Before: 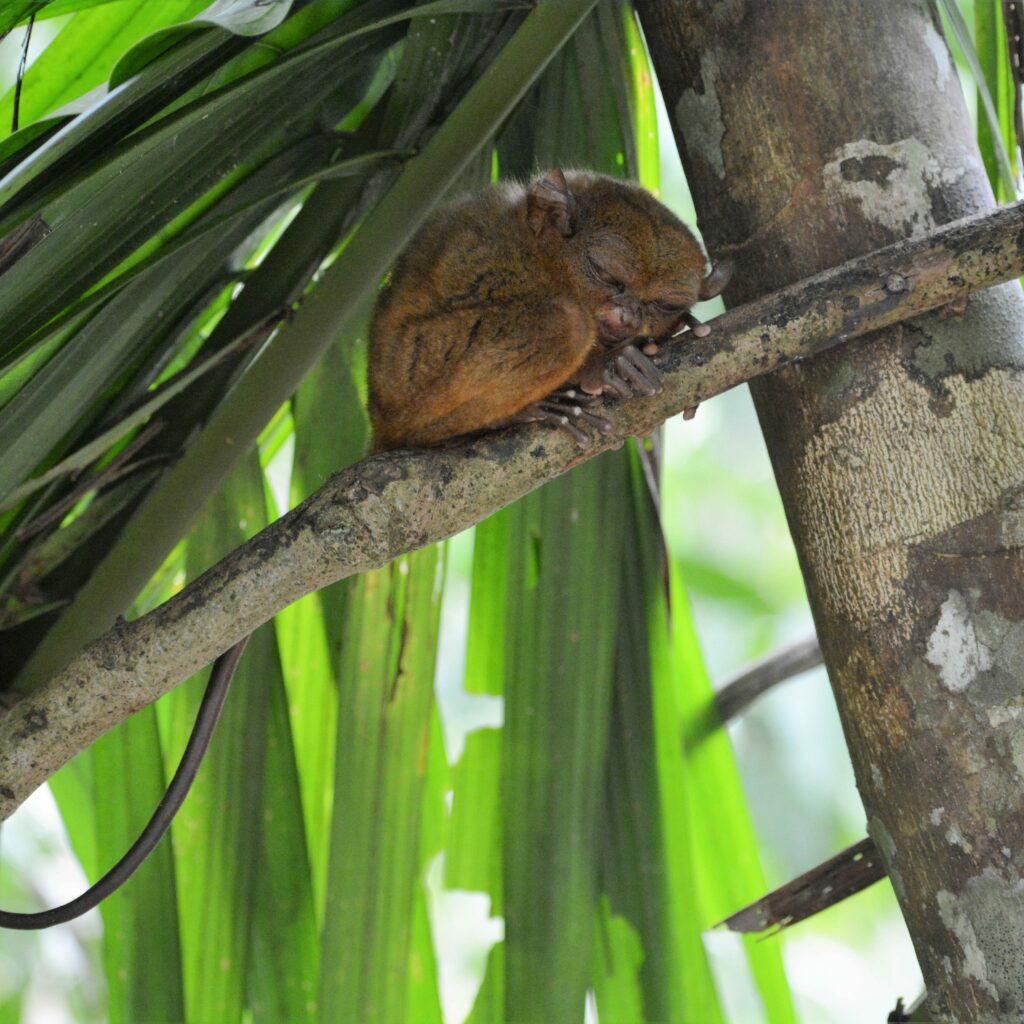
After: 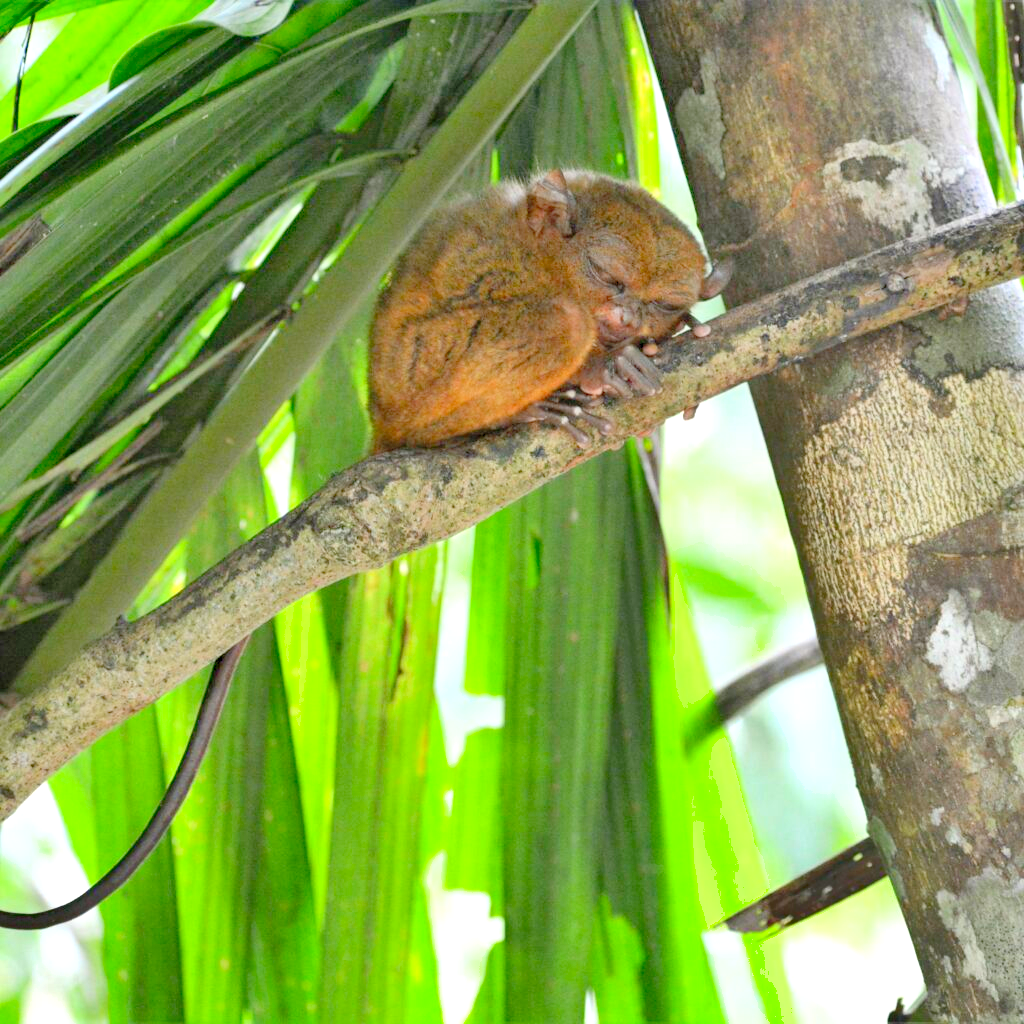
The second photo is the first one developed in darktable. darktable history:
shadows and highlights: soften with gaussian
levels: levels [0.008, 0.318, 0.836]
haze removal: compatibility mode true, adaptive false
